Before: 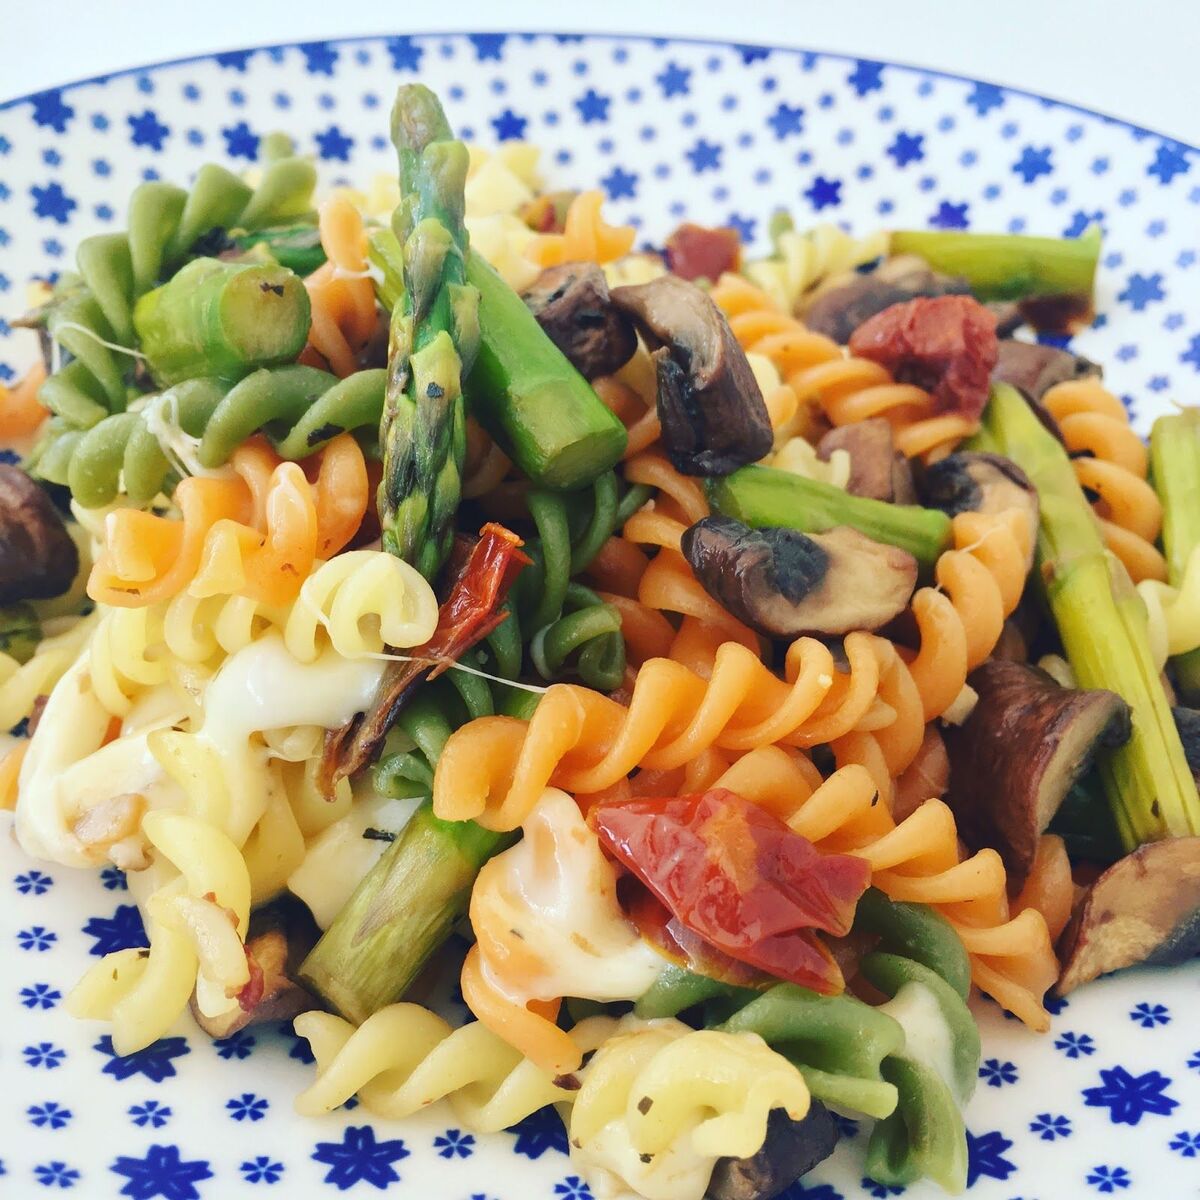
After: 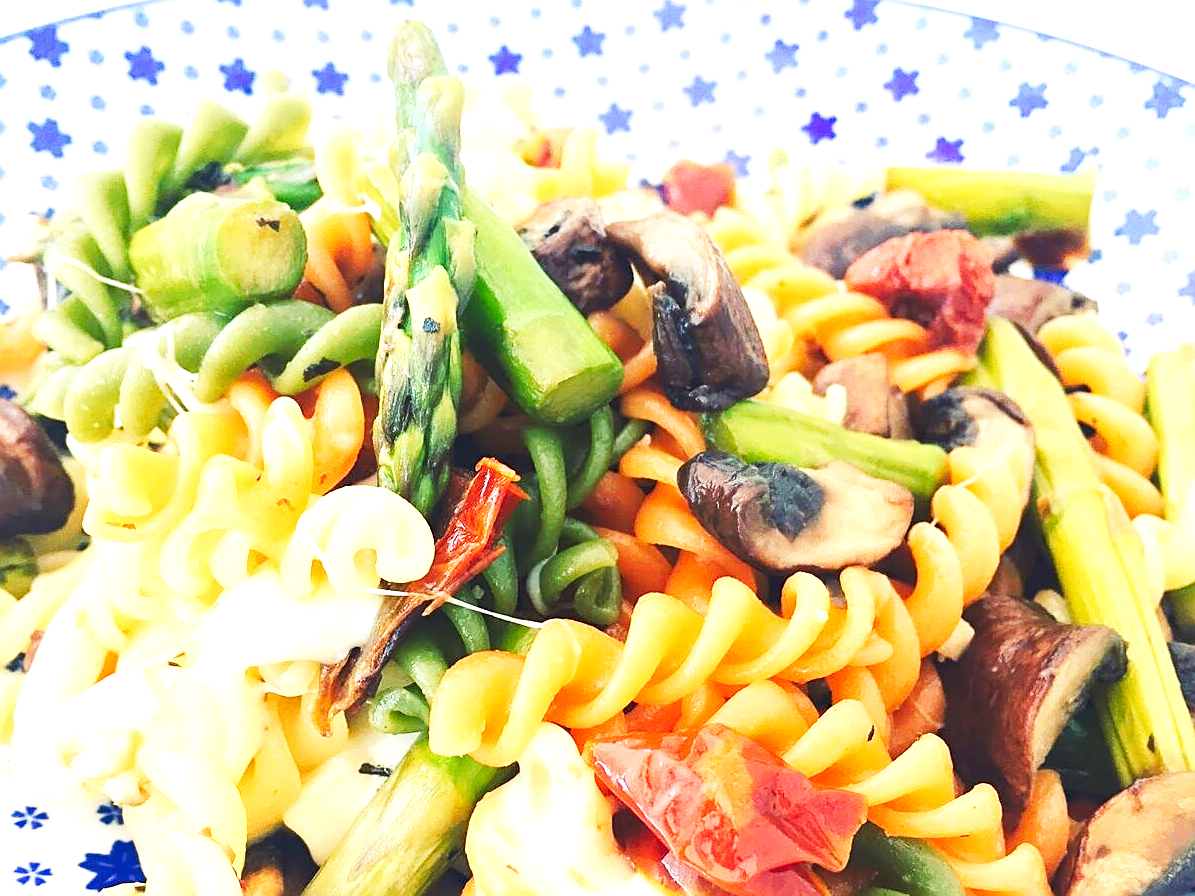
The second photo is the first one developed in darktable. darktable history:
tone curve: curves: ch0 [(0, 0) (0.003, 0.01) (0.011, 0.015) (0.025, 0.023) (0.044, 0.038) (0.069, 0.058) (0.1, 0.093) (0.136, 0.134) (0.177, 0.176) (0.224, 0.221) (0.277, 0.282) (0.335, 0.36) (0.399, 0.438) (0.468, 0.54) (0.543, 0.632) (0.623, 0.724) (0.709, 0.814) (0.801, 0.885) (0.898, 0.947) (1, 1)], preserve colors none
crop: left 0.387%, top 5.469%, bottom 19.809%
exposure: exposure 1 EV, compensate highlight preservation false
sharpen: on, module defaults
